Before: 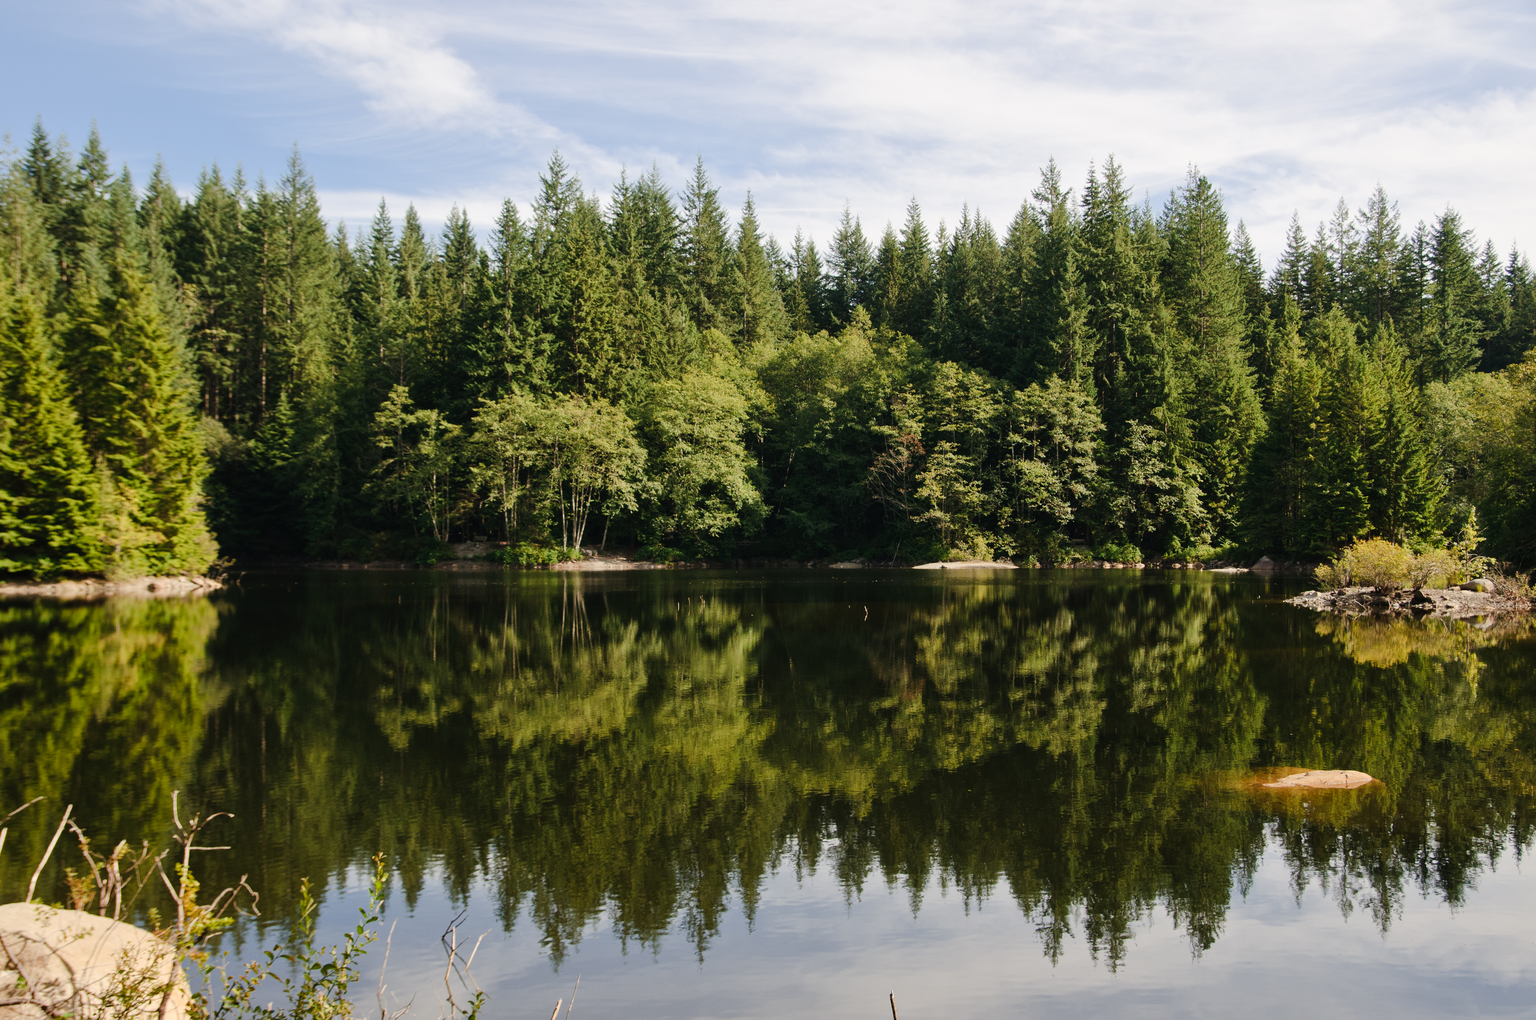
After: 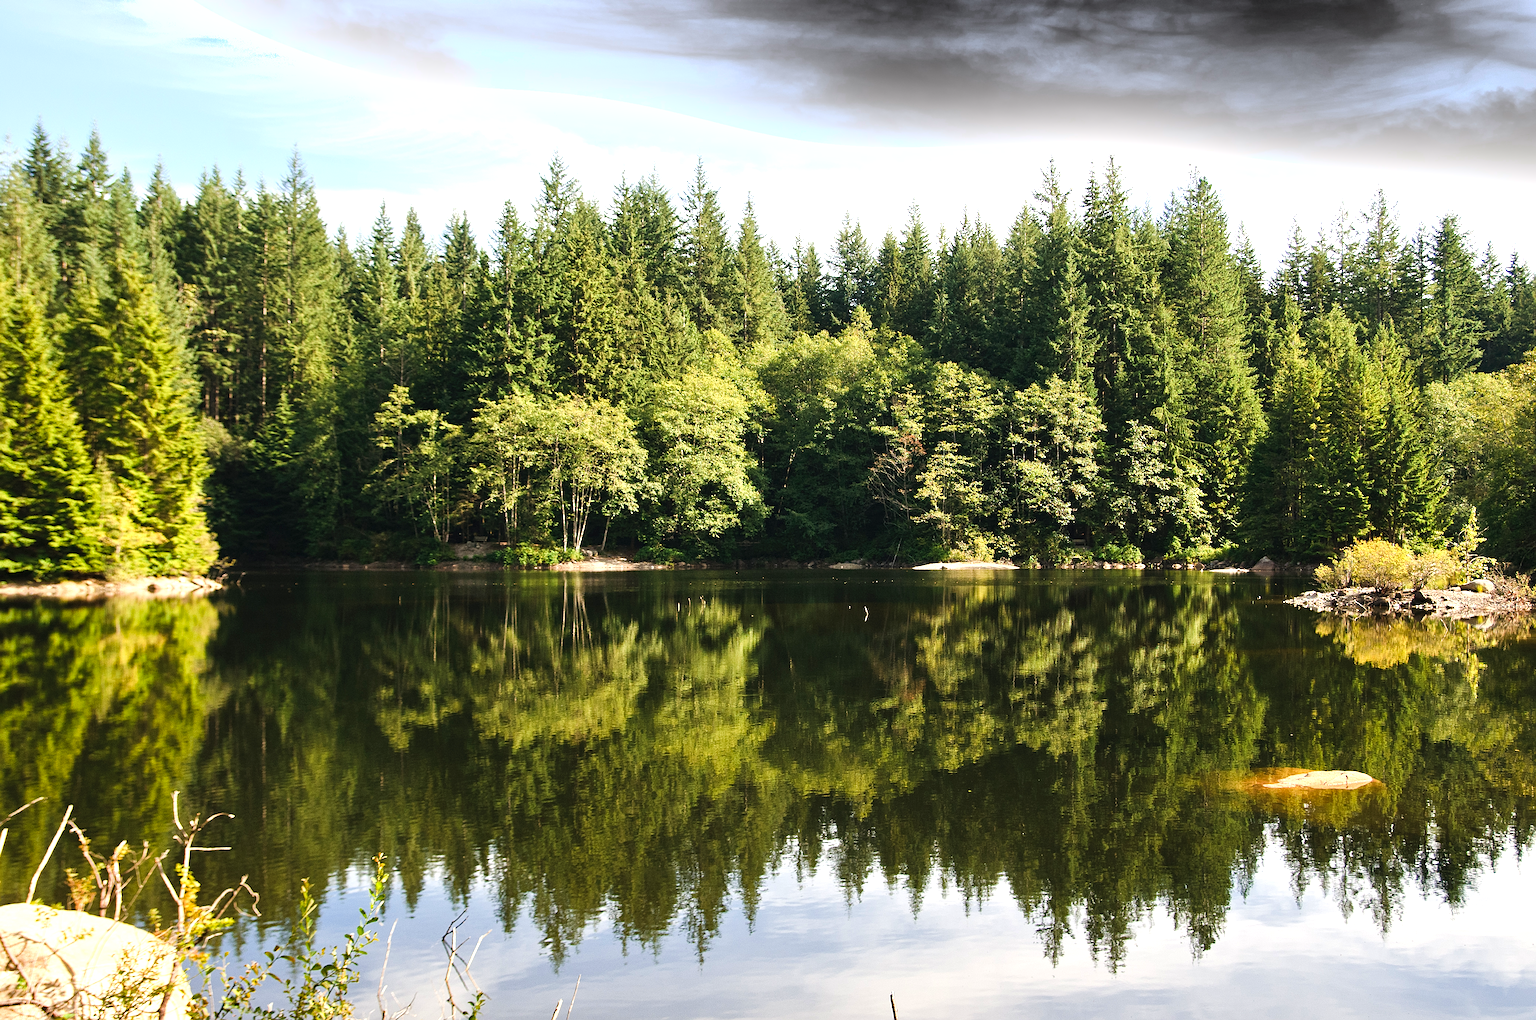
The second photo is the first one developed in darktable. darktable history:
haze removal: adaptive false
exposure: compensate exposure bias true, compensate highlight preservation false
shadows and highlights: radius 330.36, shadows 55.41, highlights -98.78, compress 94.39%, soften with gaussian
sharpen: on, module defaults
